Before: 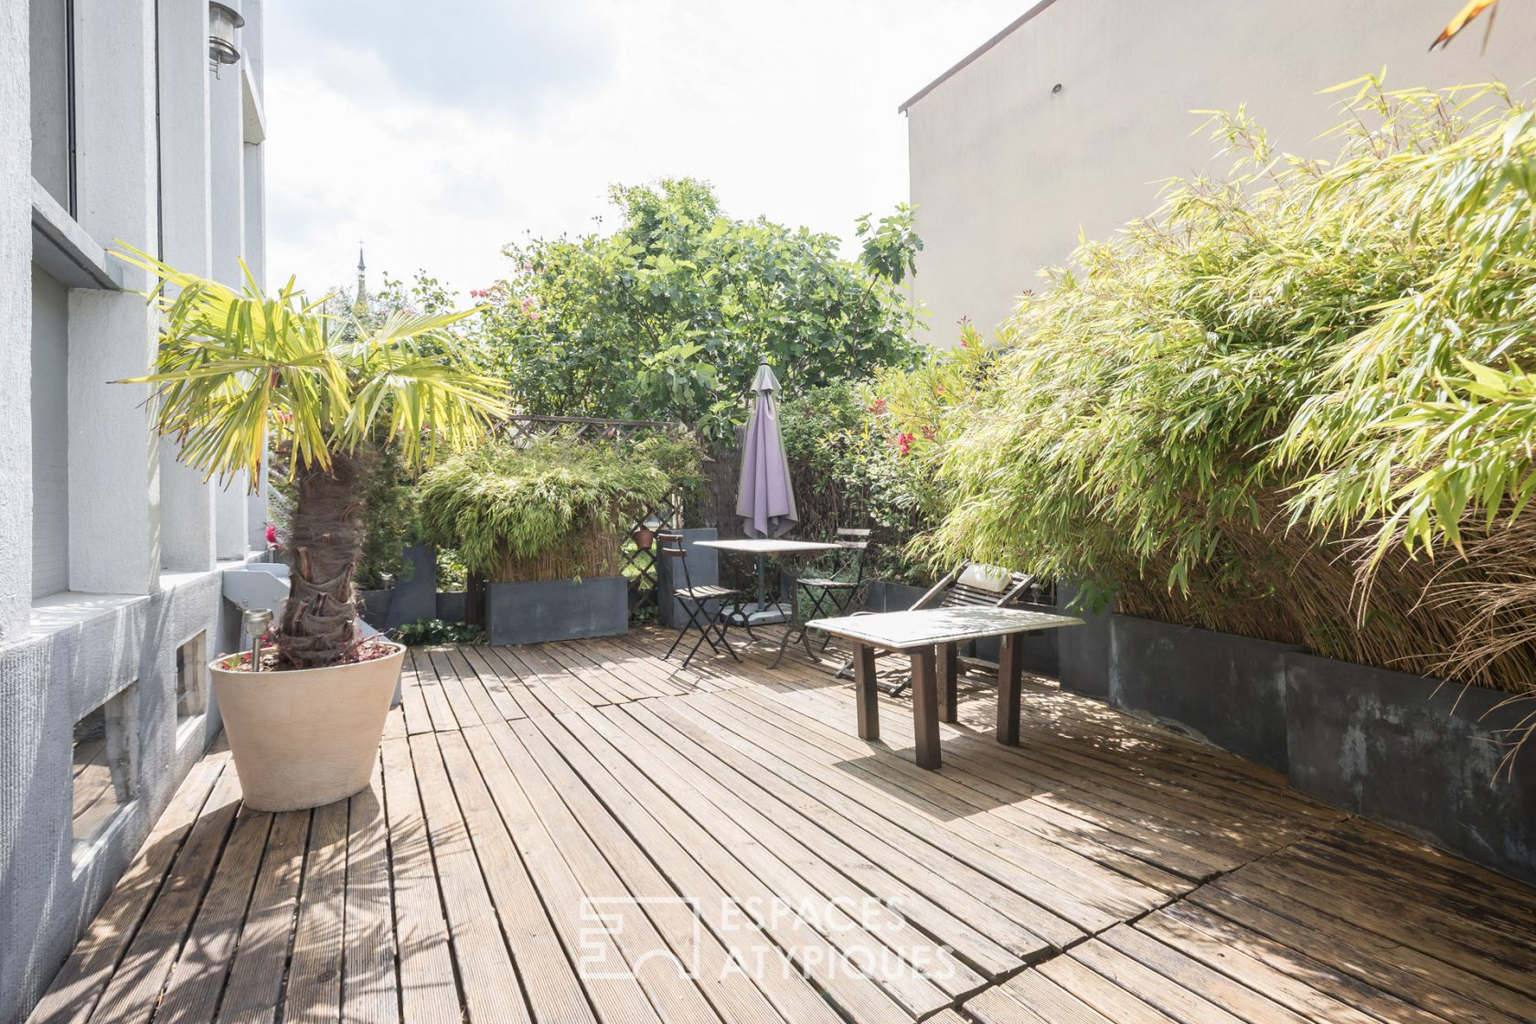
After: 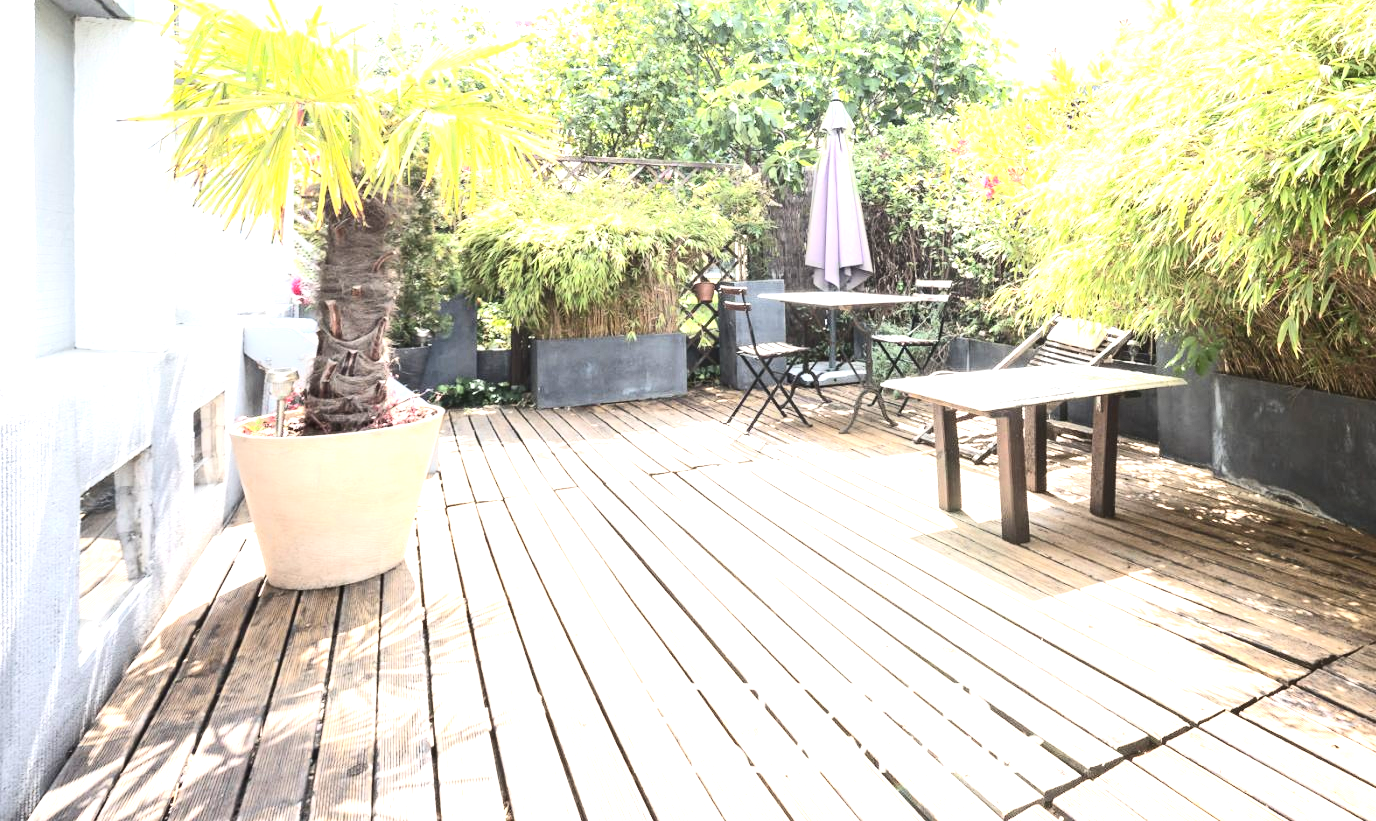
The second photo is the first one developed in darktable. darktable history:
tone equalizer: -8 EV -0.404 EV, -7 EV -0.382 EV, -6 EV -0.355 EV, -5 EV -0.206 EV, -3 EV 0.22 EV, -2 EV 0.333 EV, -1 EV 0.368 EV, +0 EV 0.42 EV, edges refinement/feathering 500, mask exposure compensation -1.57 EV, preserve details no
crop: top 26.632%, right 18.06%
exposure: black level correction 0, exposure 1.096 EV, compensate exposure bias true, compensate highlight preservation false
contrast brightness saturation: contrast 0.241, brightness 0.092
contrast equalizer: y [[0.5, 0.5, 0.468, 0.5, 0.5, 0.5], [0.5 ×6], [0.5 ×6], [0 ×6], [0 ×6]]
